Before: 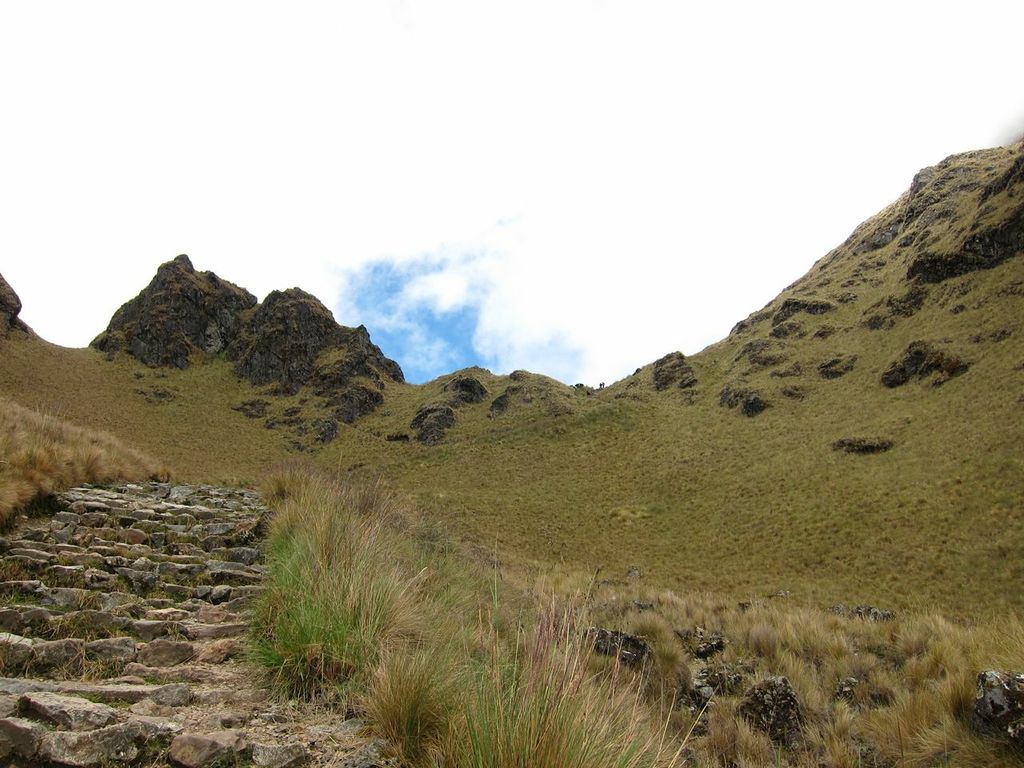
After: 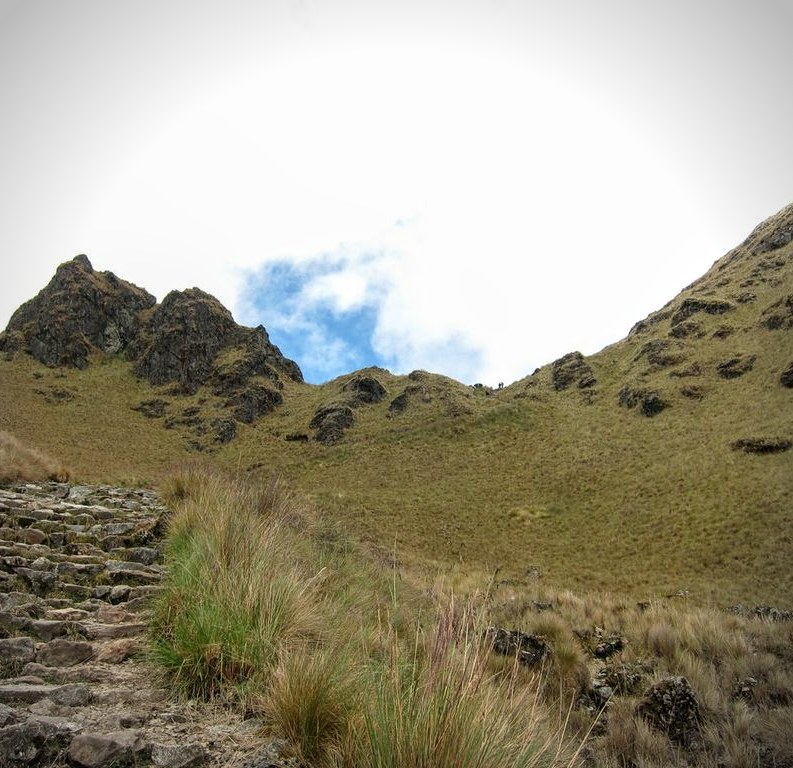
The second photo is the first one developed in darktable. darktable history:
local contrast: on, module defaults
crop: left 9.88%, right 12.664%
vignetting: fall-off start 87%, automatic ratio true
